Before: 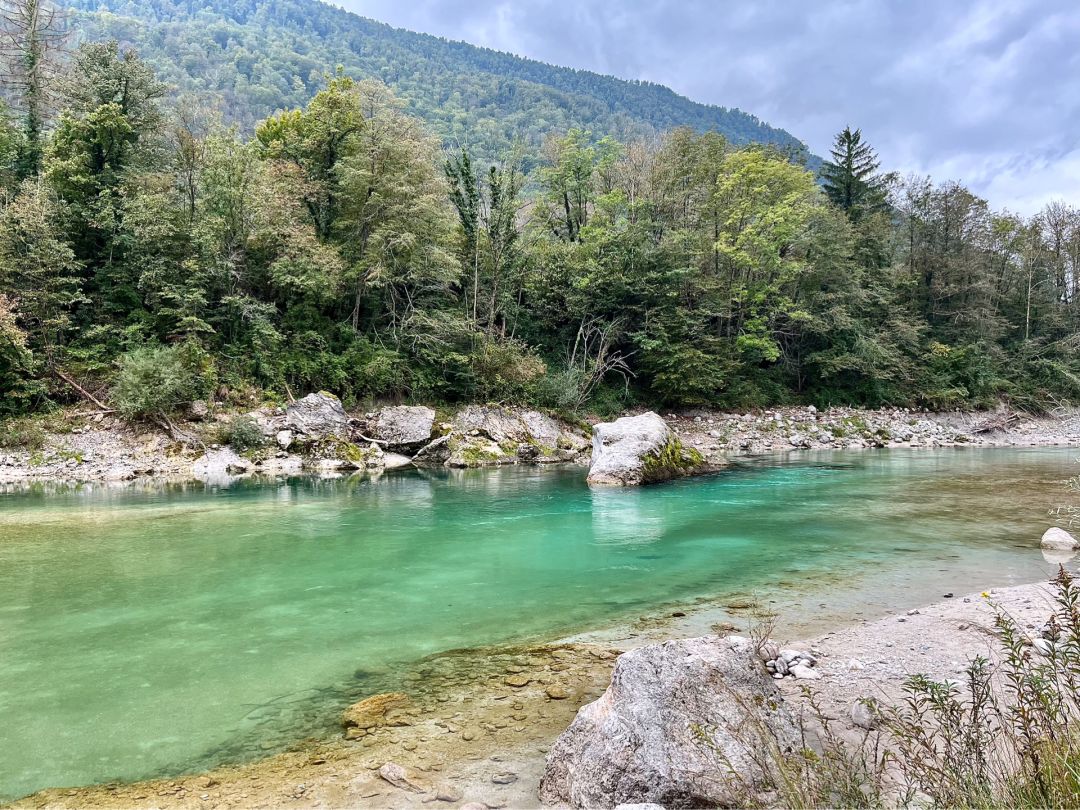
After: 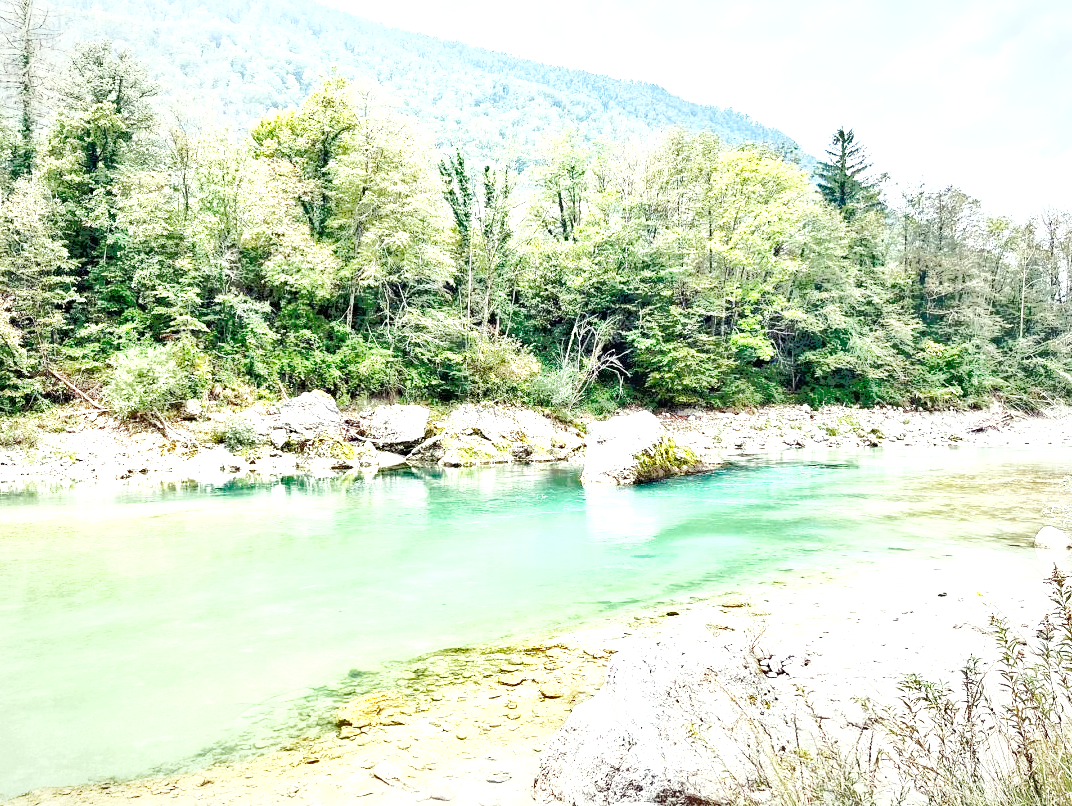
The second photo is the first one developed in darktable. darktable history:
local contrast: highlights 107%, shadows 100%, detail 119%, midtone range 0.2
base curve: curves: ch0 [(0, 0) (0.036, 0.025) (0.121, 0.166) (0.206, 0.329) (0.605, 0.79) (1, 1)], preserve colors none
exposure: black level correction 0, exposure 2.319 EV, compensate exposure bias true, compensate highlight preservation false
crop and rotate: left 0.67%, top 0.174%, bottom 0.283%
vignetting: brightness -0.187, saturation -0.303, automatic ratio true
color correction: highlights a* -4.75, highlights b* 5.05, saturation 0.956
shadows and highlights: shadows 36.21, highlights -27.87, soften with gaussian
tone equalizer: -7 EV -0.639 EV, -6 EV 0.964 EV, -5 EV -0.447 EV, -4 EV 0.455 EV, -3 EV 0.426 EV, -2 EV 0.126 EV, -1 EV -0.126 EV, +0 EV -0.383 EV, smoothing 1
